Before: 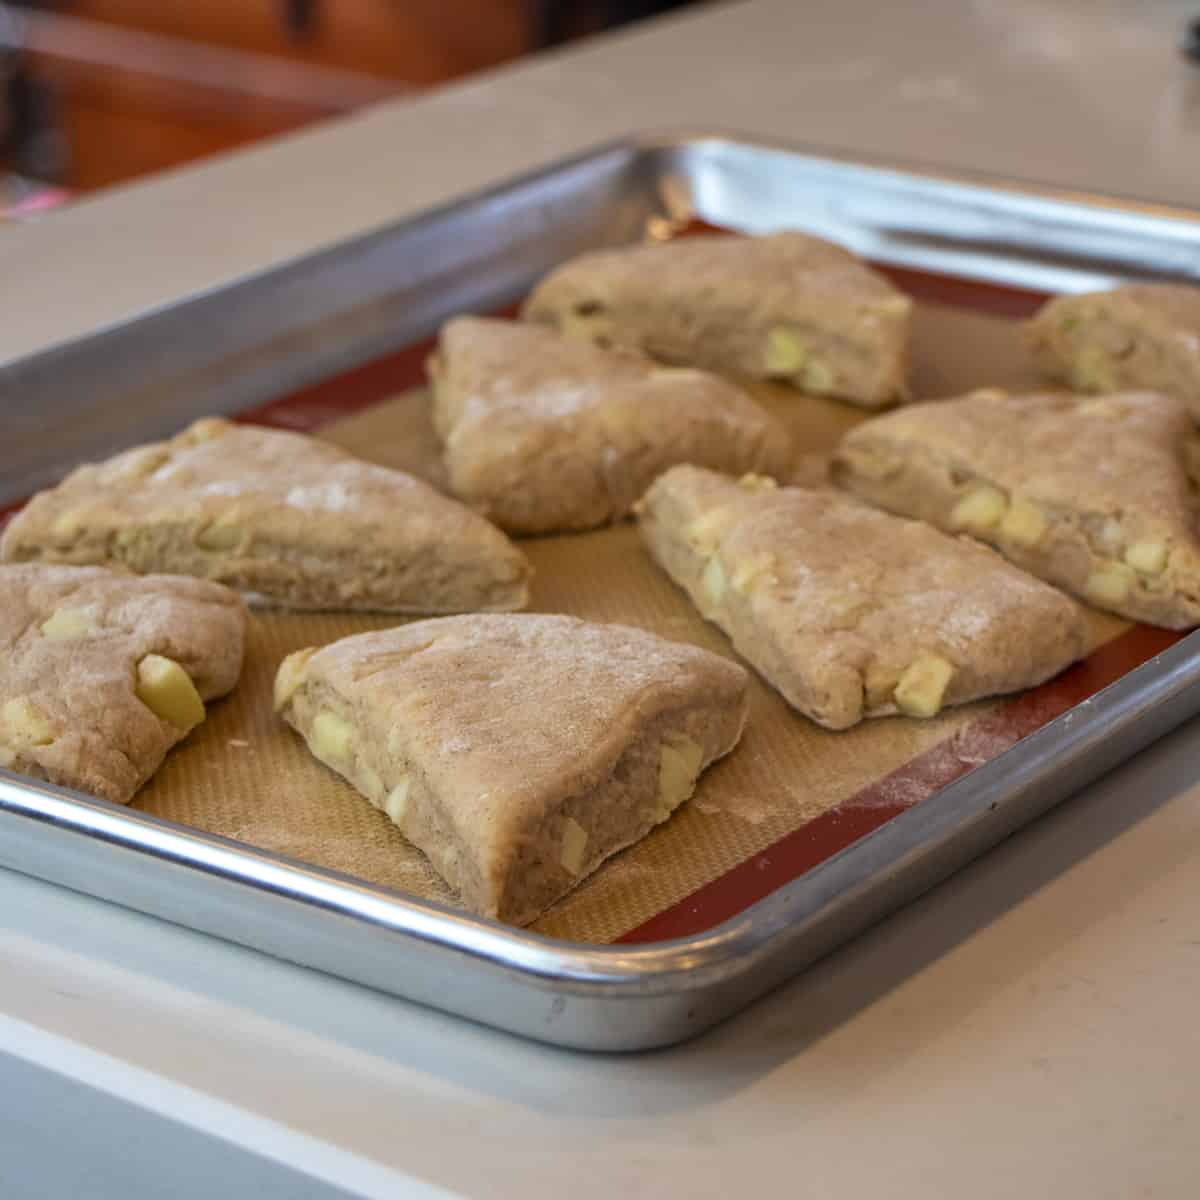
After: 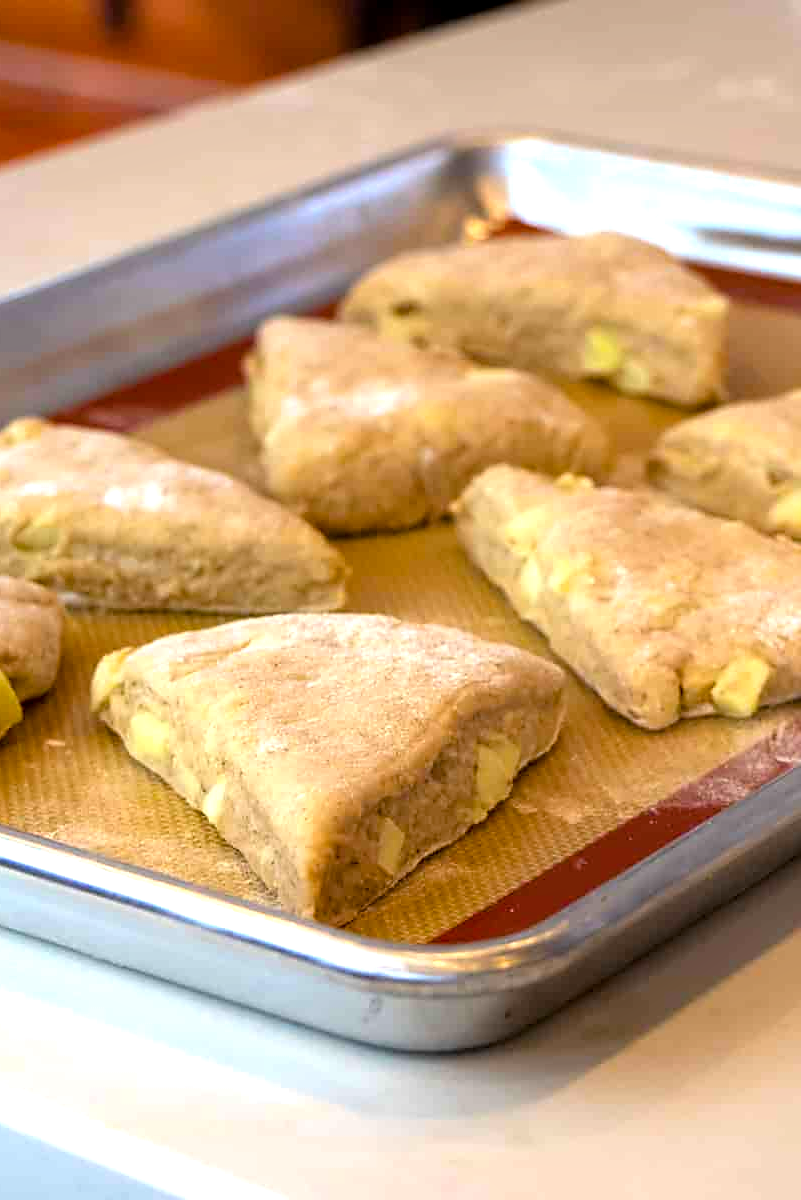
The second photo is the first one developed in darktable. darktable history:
exposure: black level correction 0.005, exposure 0.285 EV, compensate highlight preservation false
crop and rotate: left 15.26%, right 17.945%
tone equalizer: -8 EV -0.726 EV, -7 EV -0.734 EV, -6 EV -0.629 EV, -5 EV -0.369 EV, -3 EV 0.372 EV, -2 EV 0.6 EV, -1 EV 0.682 EV, +0 EV 0.758 EV
color balance rgb: linear chroma grading › global chroma 15.599%, perceptual saturation grading › global saturation 0.995%, global vibrance 20%
sharpen: radius 1.898, amount 0.404, threshold 1.323
